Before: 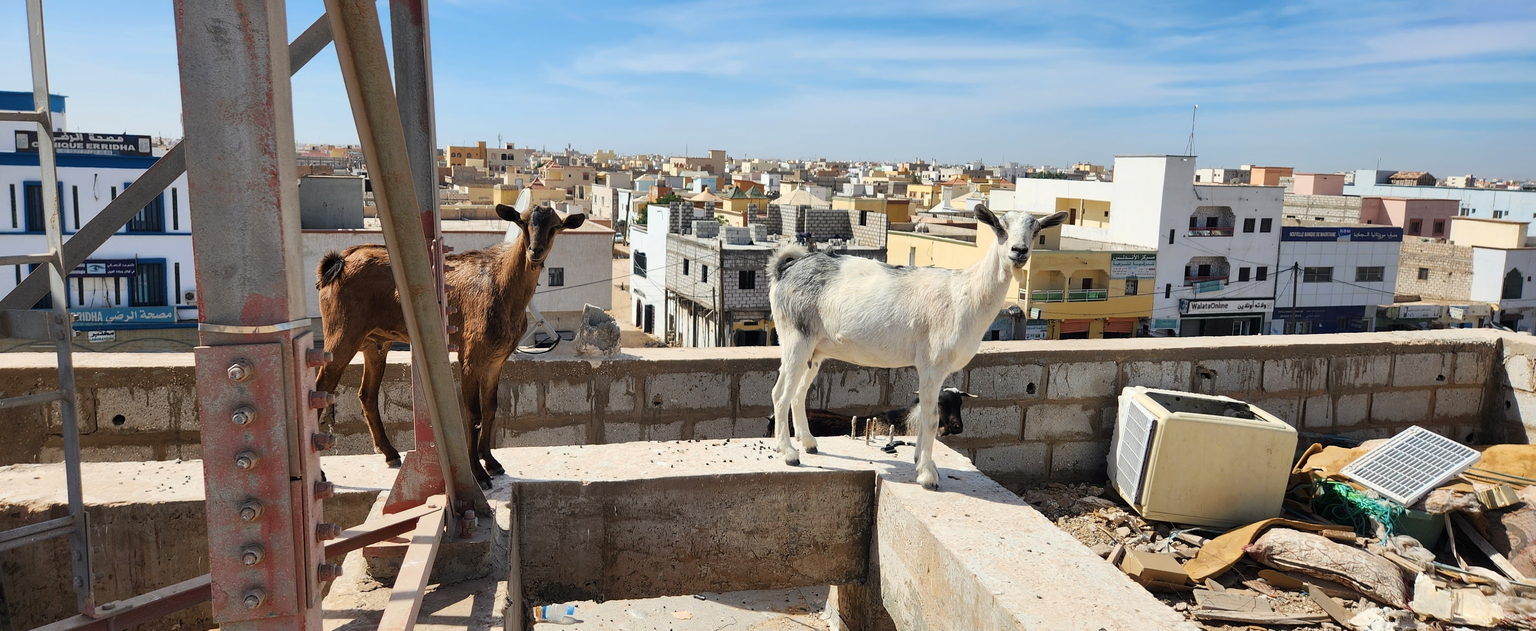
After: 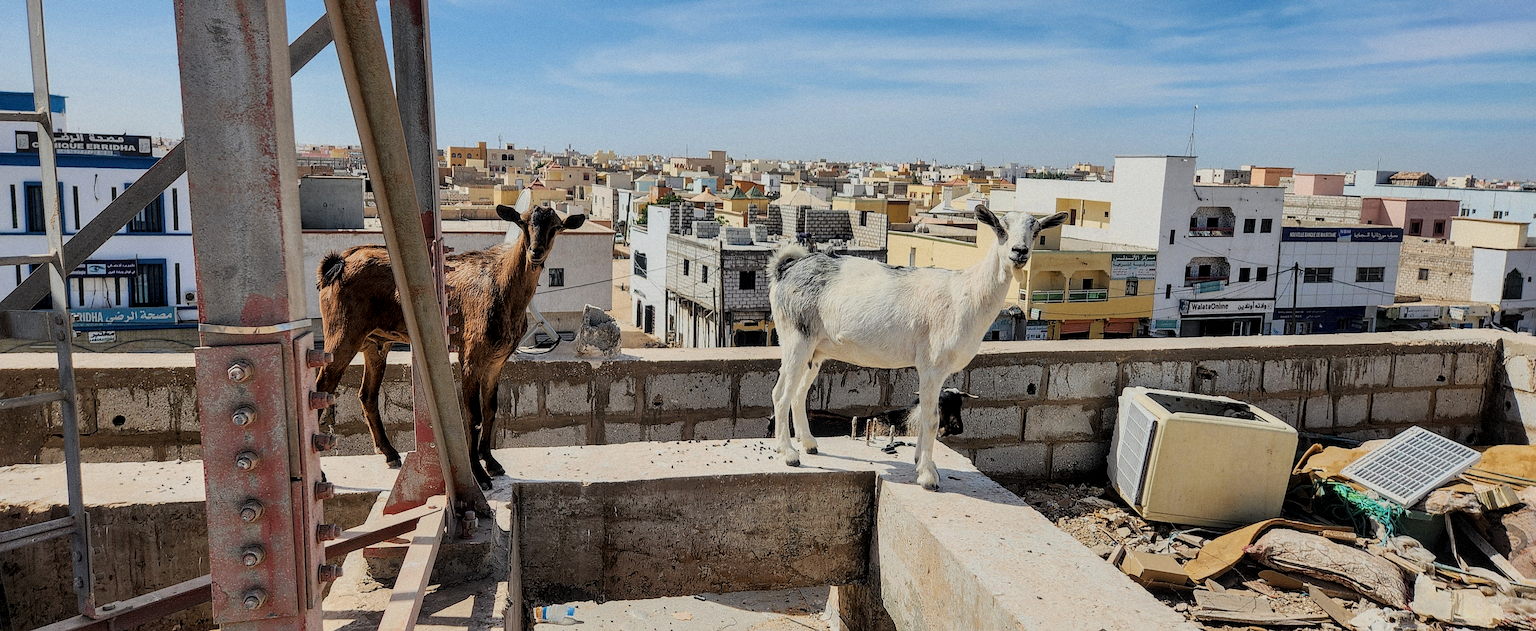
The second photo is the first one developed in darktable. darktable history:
grain: mid-tones bias 0%
filmic rgb: black relative exposure -7.48 EV, white relative exposure 4.83 EV, hardness 3.4, color science v6 (2022)
local contrast: detail 130%
sharpen: on, module defaults
